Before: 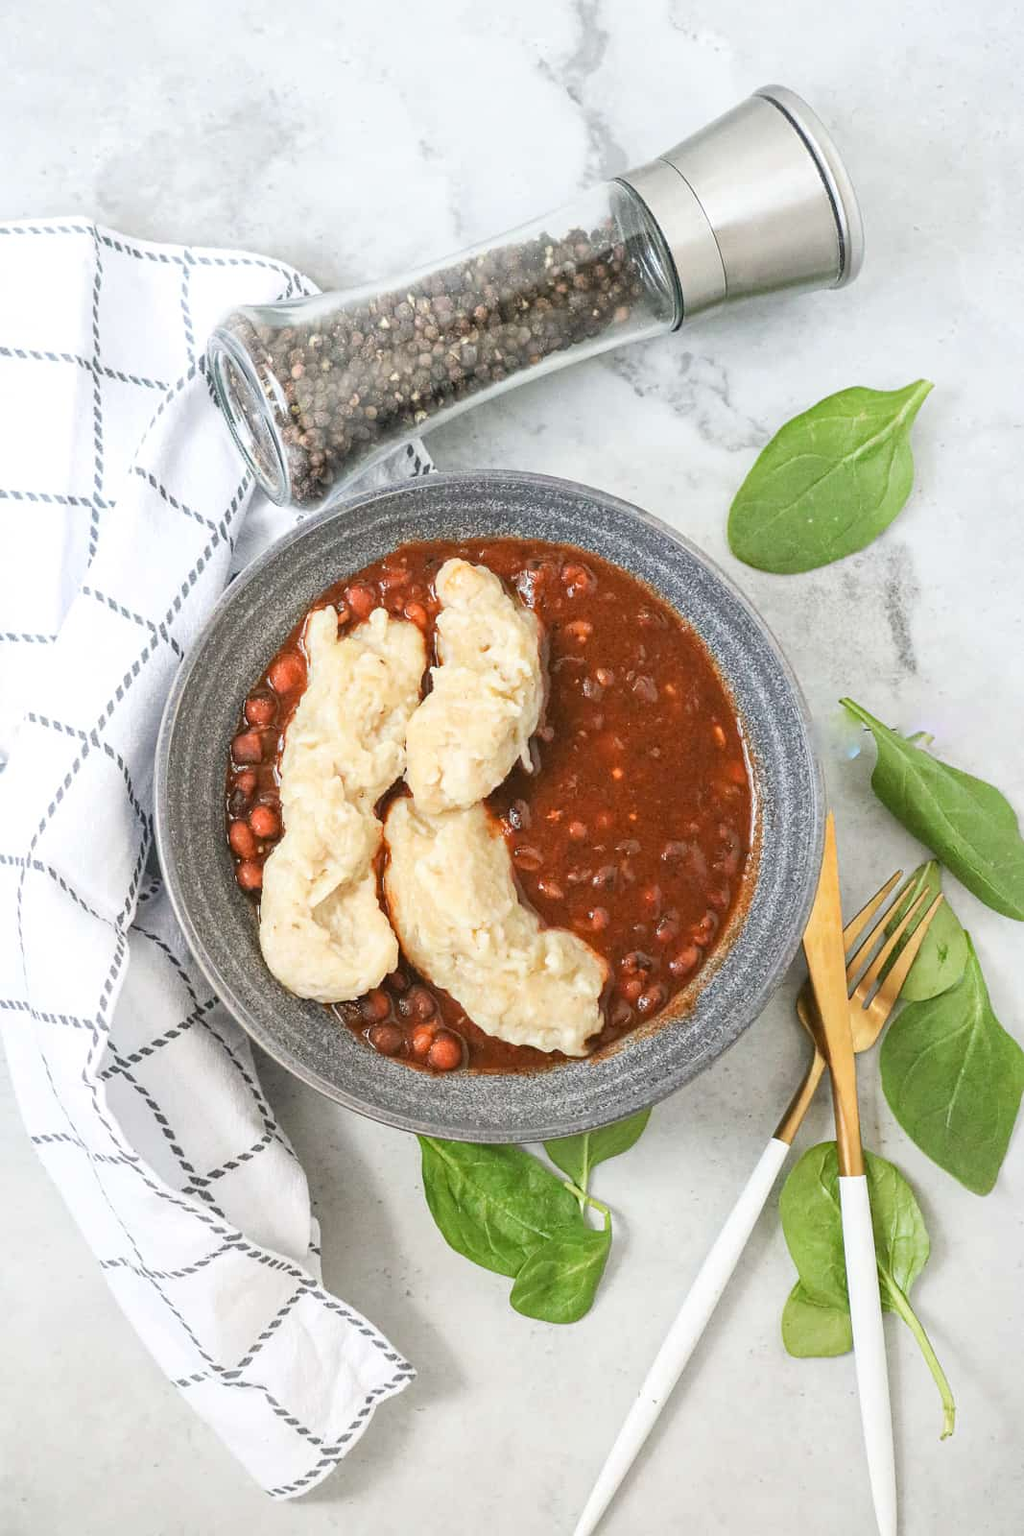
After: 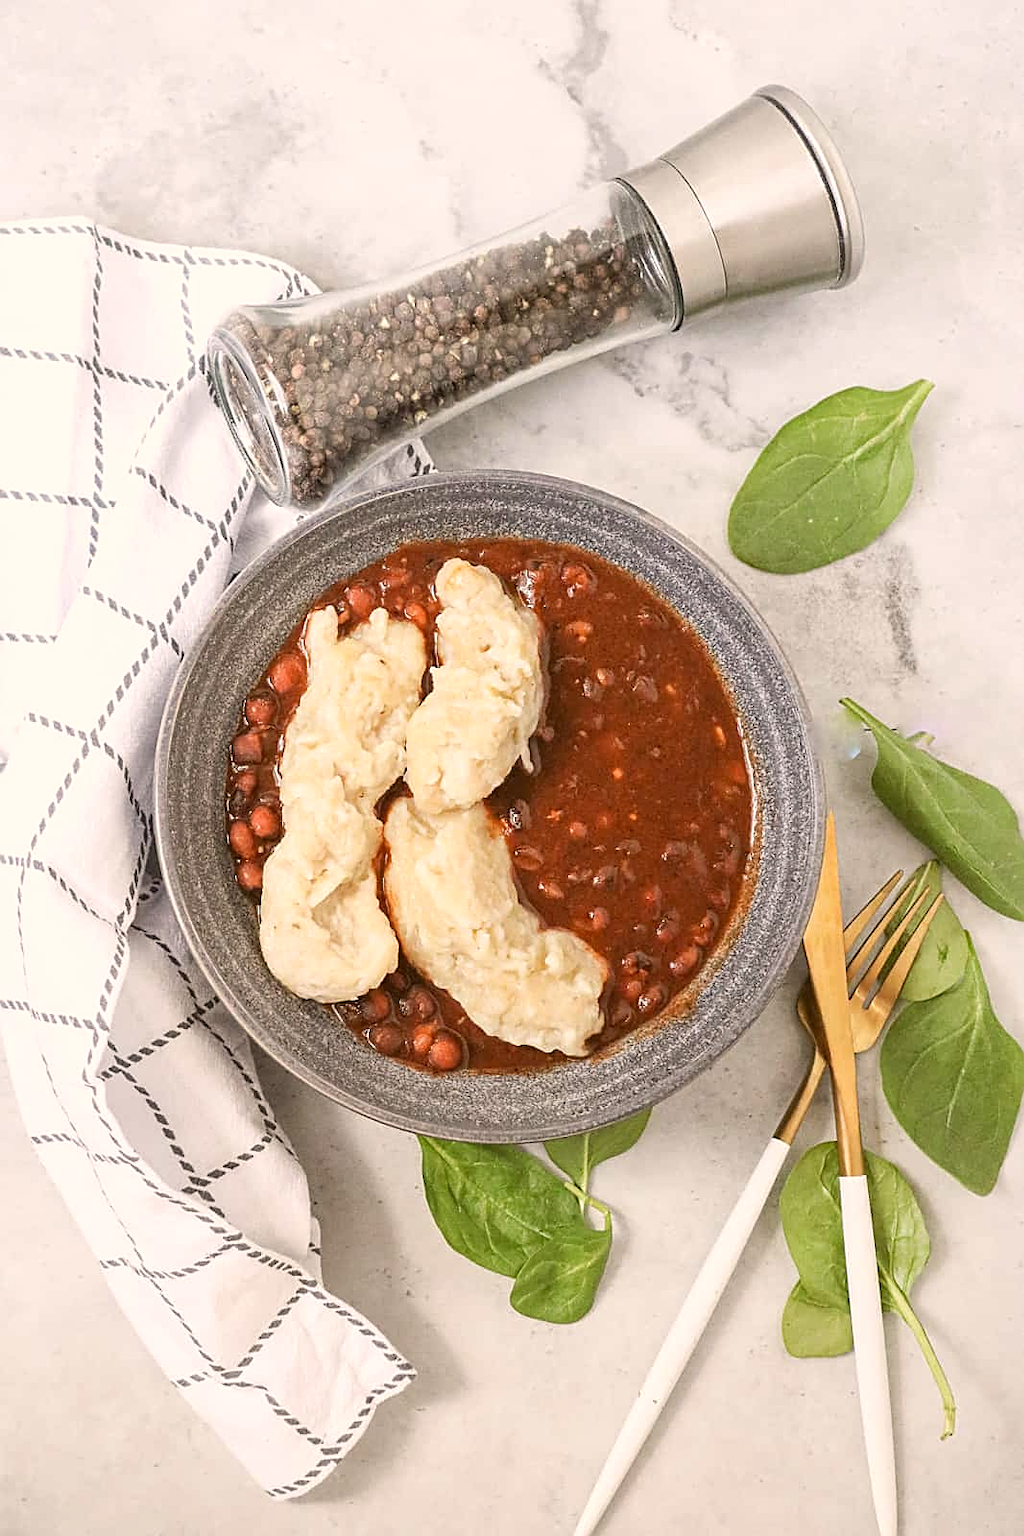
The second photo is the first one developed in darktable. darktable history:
sharpen: amount 0.495
color correction: highlights a* 6.25, highlights b* 8.19, shadows a* 5.39, shadows b* 7.24, saturation 0.887
